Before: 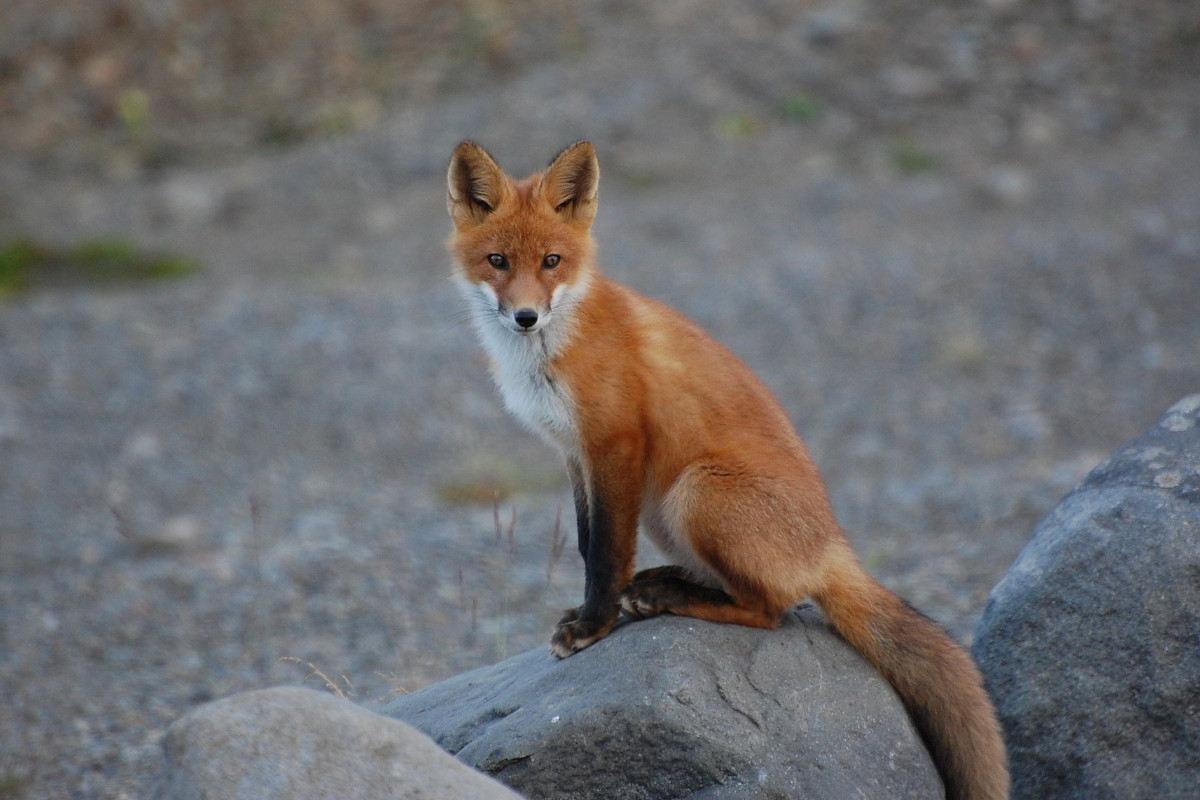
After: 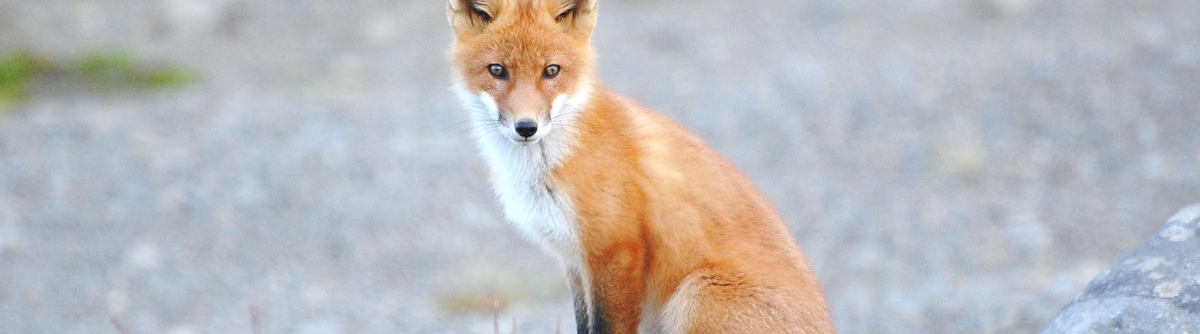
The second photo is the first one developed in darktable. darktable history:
white balance: red 0.98, blue 1.034
crop and rotate: top 23.84%, bottom 34.294%
exposure: exposure 1.089 EV, compensate highlight preservation false
base curve: curves: ch0 [(0, 0) (0.158, 0.273) (0.879, 0.895) (1, 1)], preserve colors none
